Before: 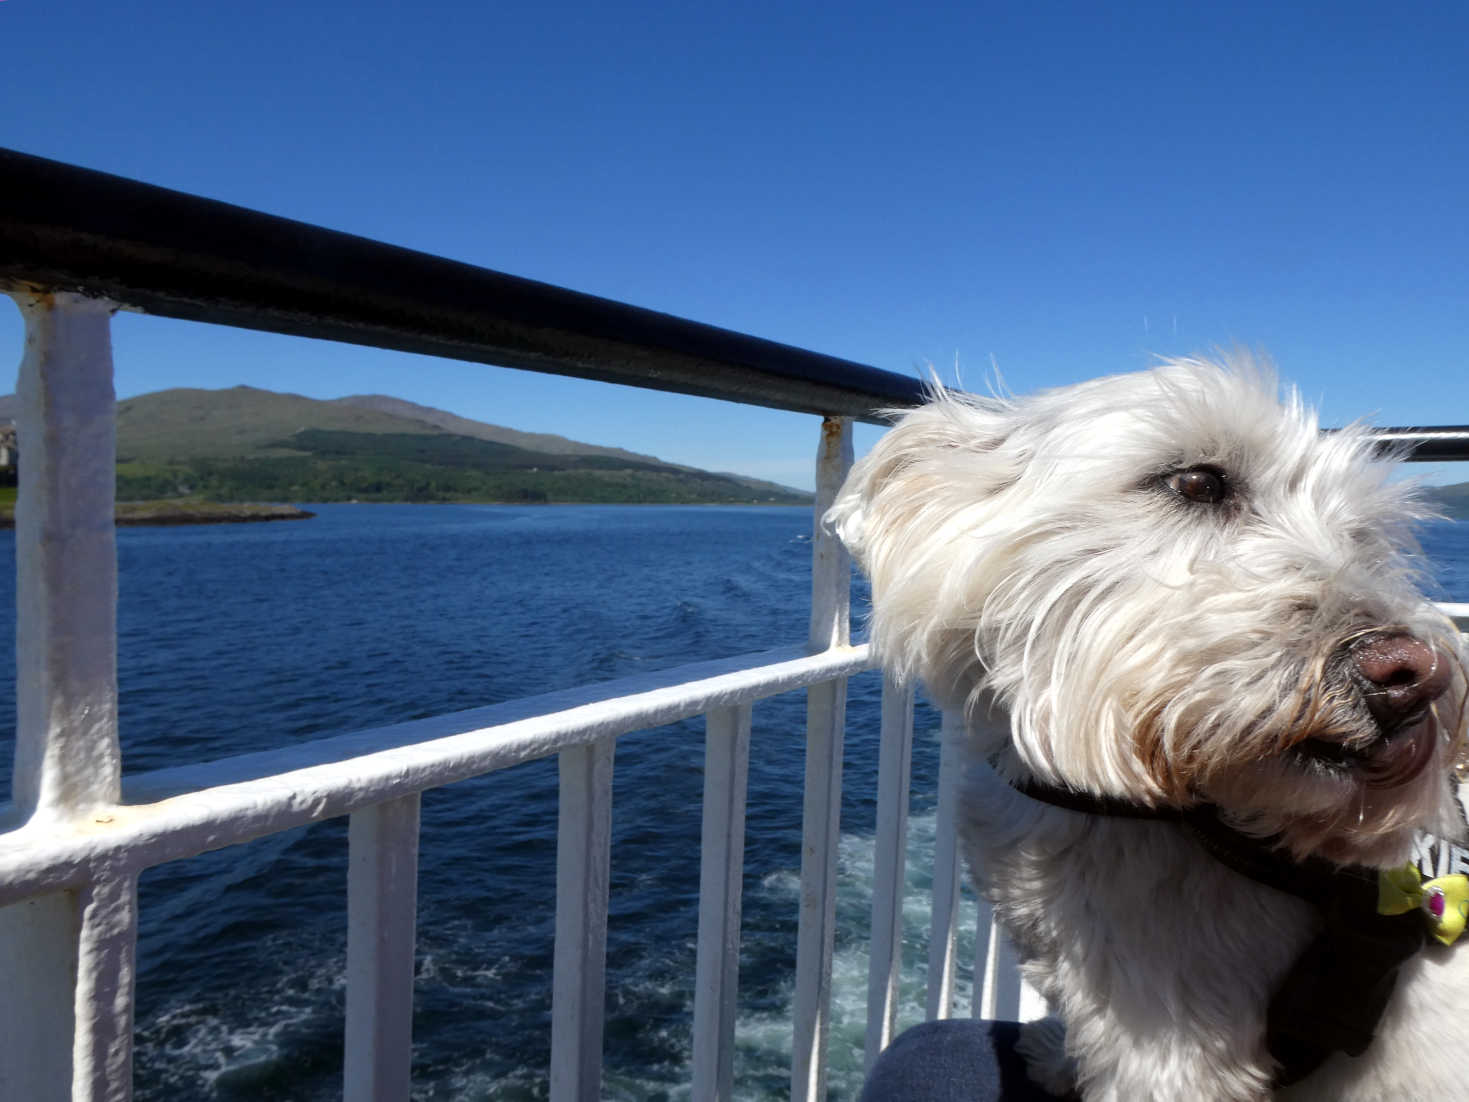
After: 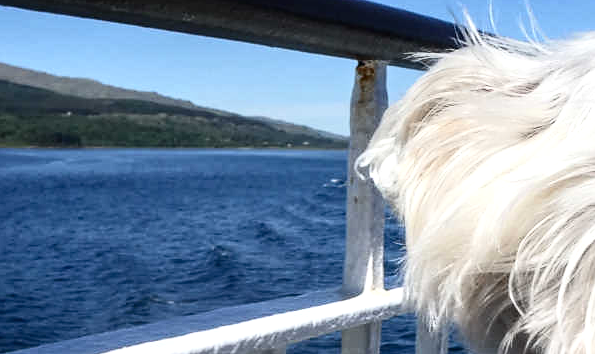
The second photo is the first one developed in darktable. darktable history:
crop: left 31.775%, top 32.324%, right 27.691%, bottom 35.494%
sharpen: radius 1.471, amount 0.396, threshold 1.48
contrast brightness saturation: contrast 0.243, brightness 0.087
local contrast: highlights 61%, detail 143%, midtone range 0.43
